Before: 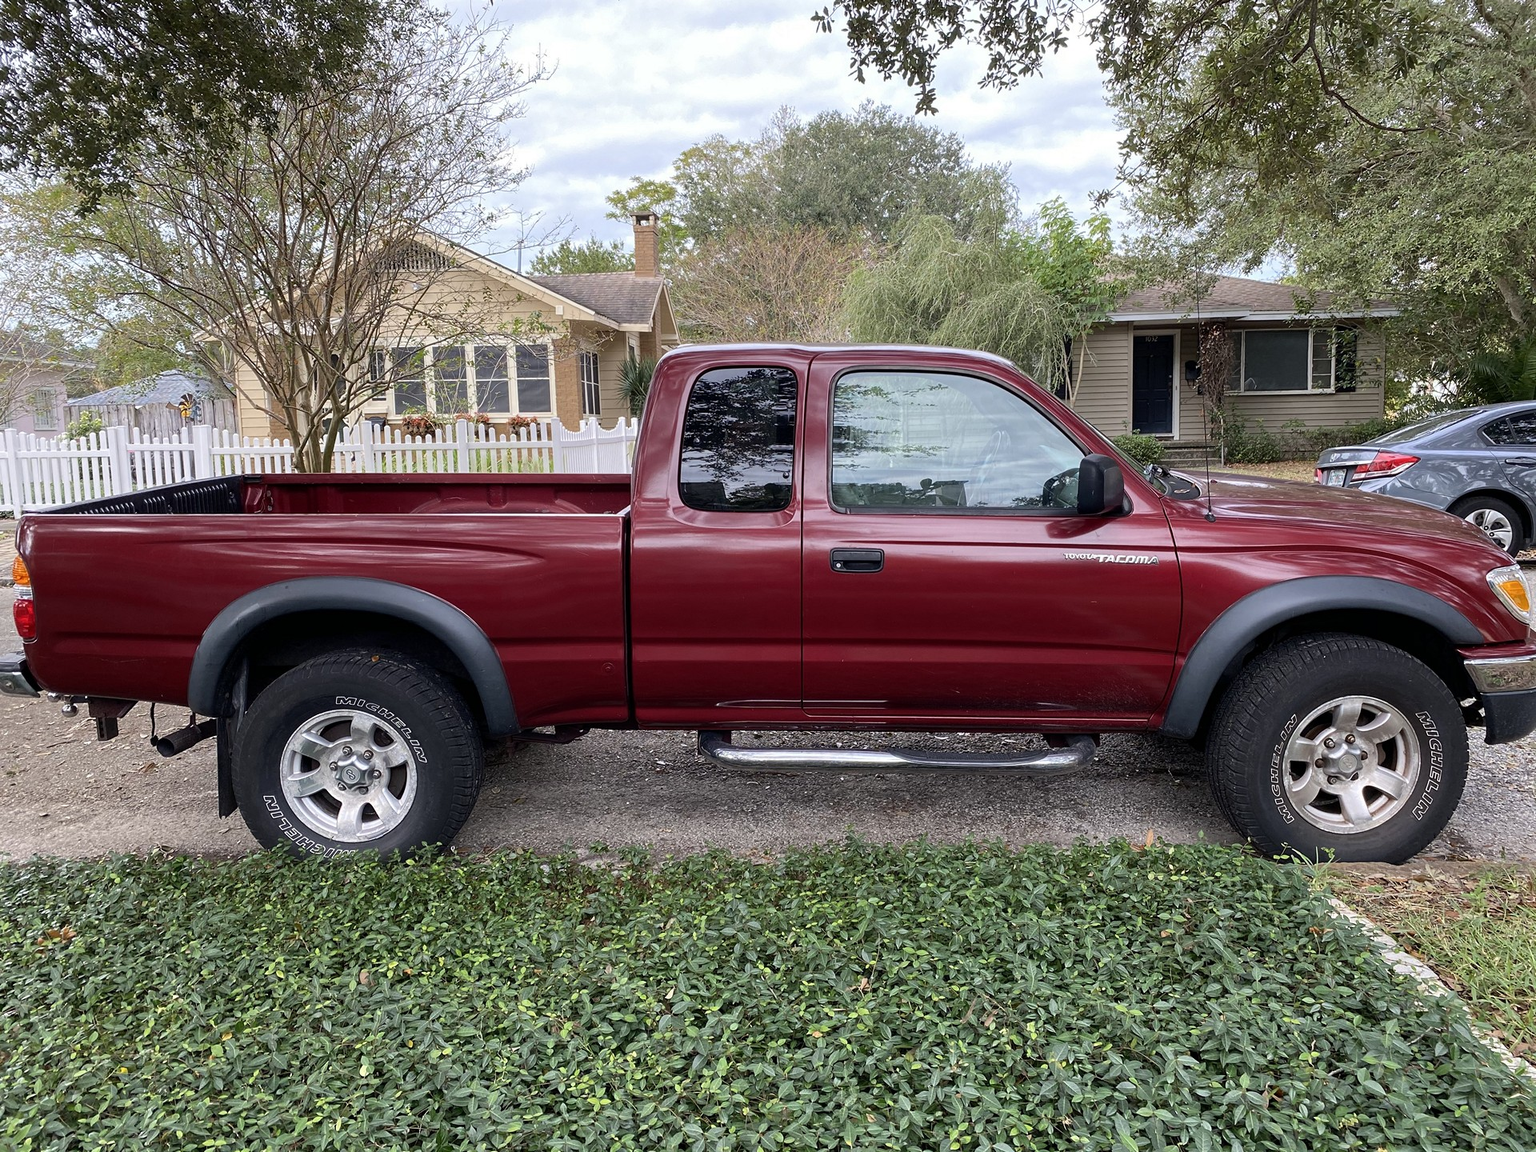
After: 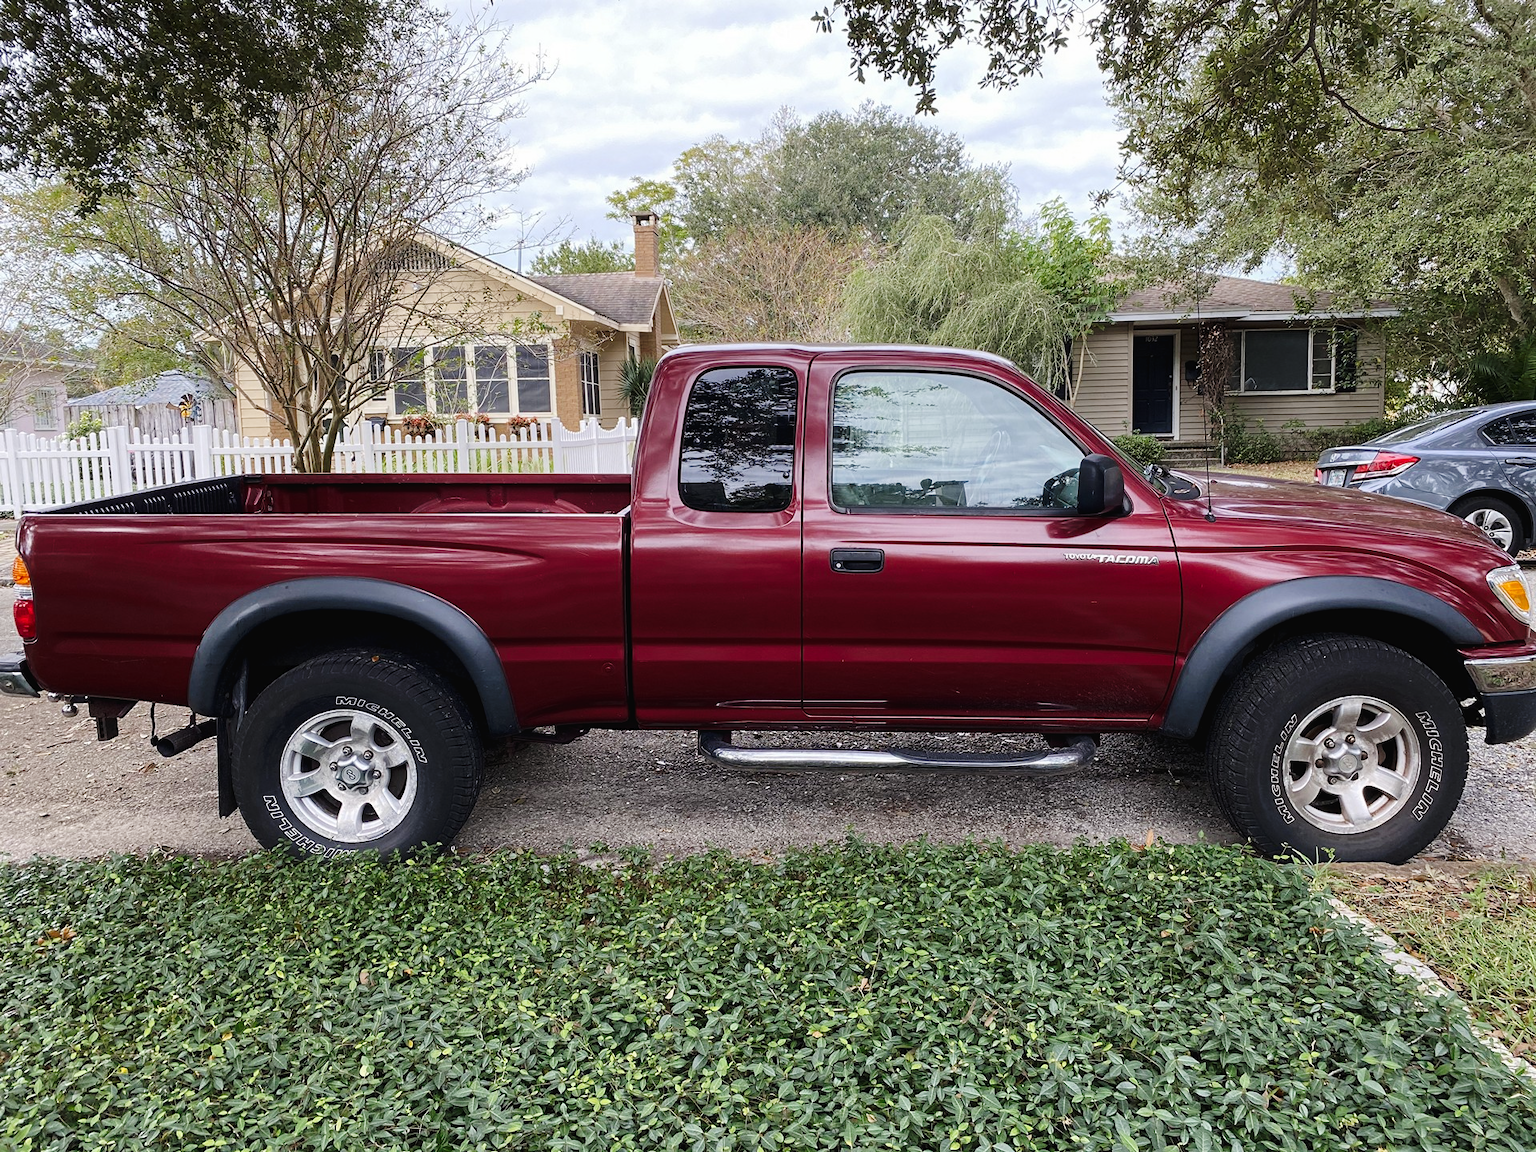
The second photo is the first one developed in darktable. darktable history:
tone curve: curves: ch0 [(0, 0) (0.003, 0.018) (0.011, 0.019) (0.025, 0.024) (0.044, 0.037) (0.069, 0.053) (0.1, 0.075) (0.136, 0.105) (0.177, 0.136) (0.224, 0.179) (0.277, 0.244) (0.335, 0.319) (0.399, 0.4) (0.468, 0.495) (0.543, 0.58) (0.623, 0.671) (0.709, 0.757) (0.801, 0.838) (0.898, 0.913) (1, 1)], preserve colors none
contrast equalizer: y [[0.5, 0.5, 0.478, 0.5, 0.5, 0.5], [0.5 ×6], [0.5 ×6], [0 ×6], [0 ×6]]
